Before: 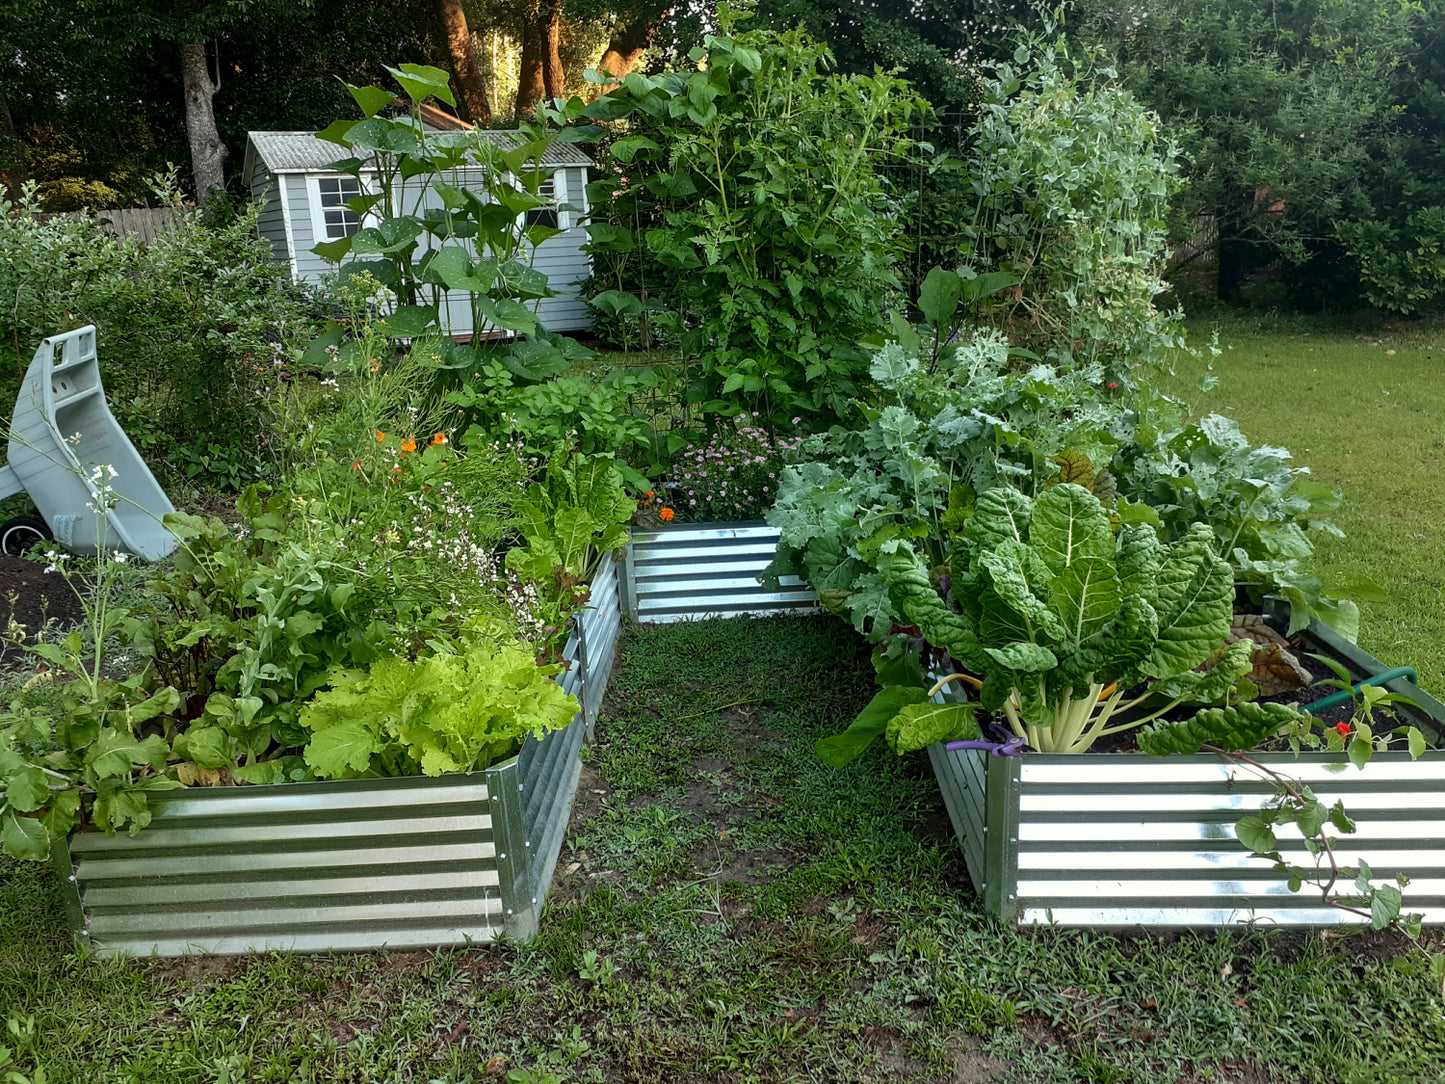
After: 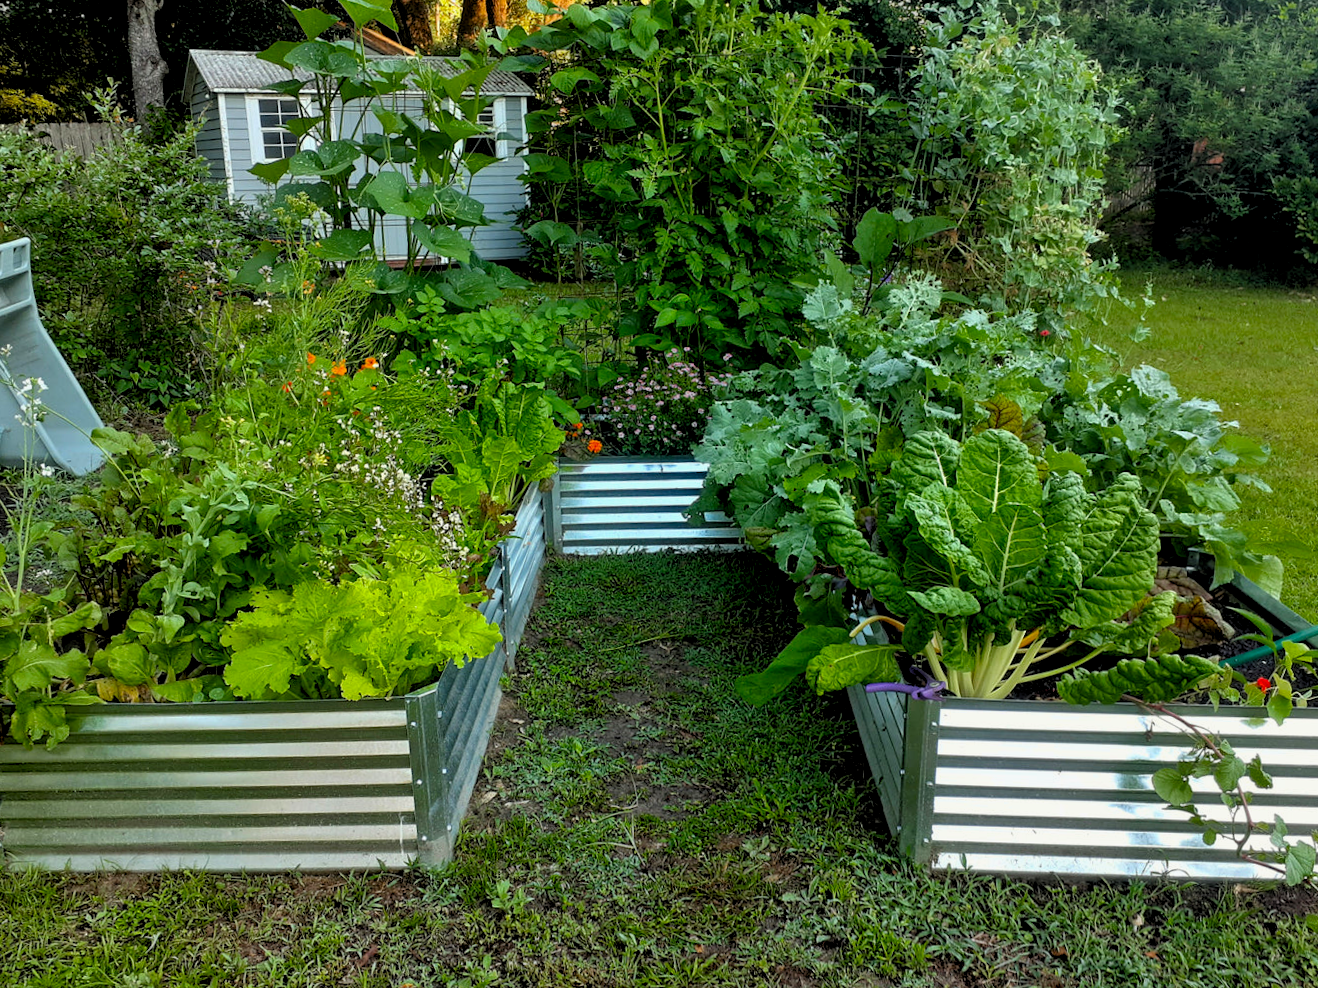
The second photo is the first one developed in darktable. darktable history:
shadows and highlights: radius 121.13, shadows 21.4, white point adjustment -9.72, highlights -14.39, soften with gaussian
rgb levels: levels [[0.01, 0.419, 0.839], [0, 0.5, 1], [0, 0.5, 1]]
color balance: output saturation 120%
crop and rotate: angle -1.96°, left 3.097%, top 4.154%, right 1.586%, bottom 0.529%
